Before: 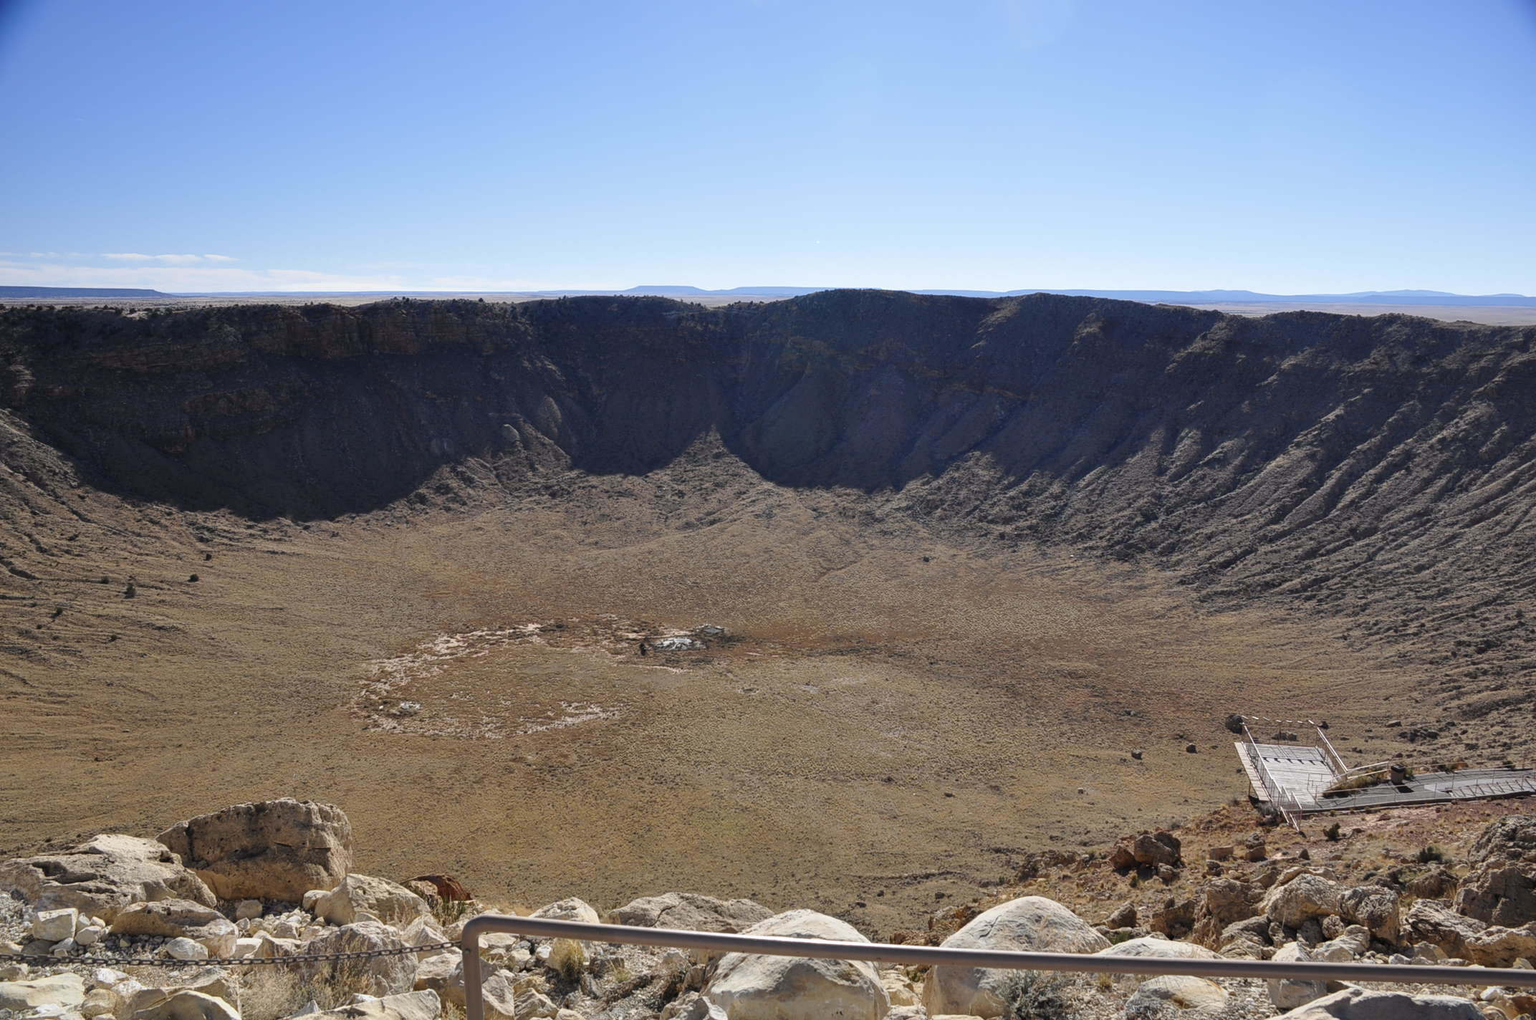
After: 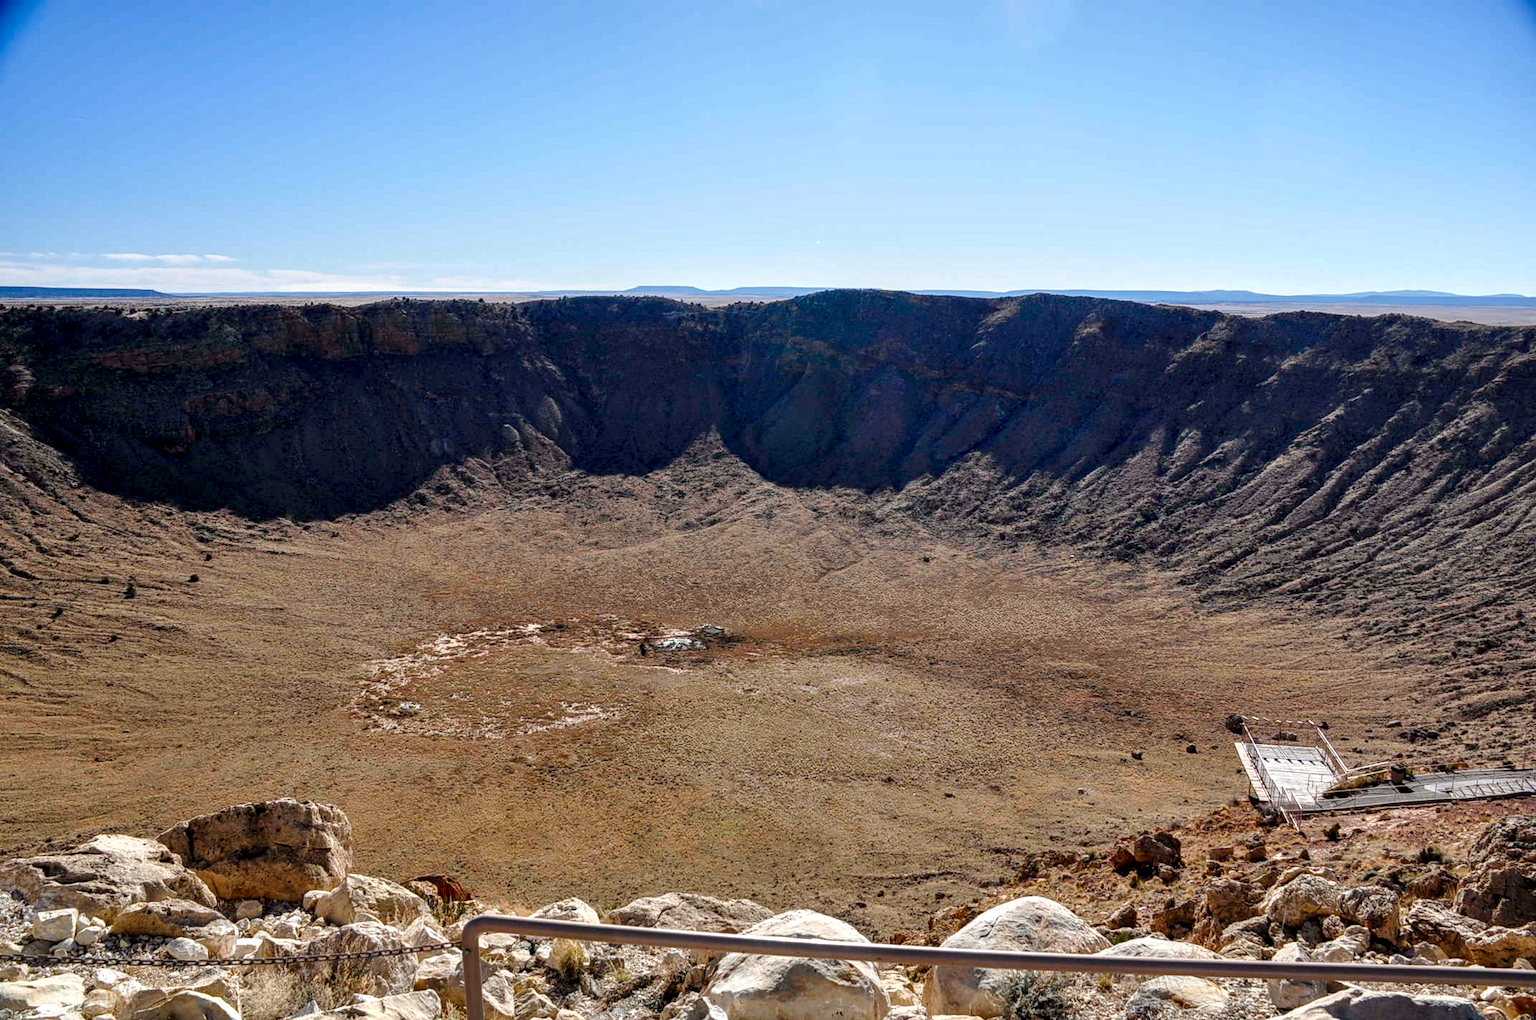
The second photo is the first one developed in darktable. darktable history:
color balance rgb: linear chroma grading › global chroma 15.013%, perceptual saturation grading › global saturation 0.764%, perceptual saturation grading › highlights -25.218%, perceptual saturation grading › shadows 29.905%
local contrast: detail 160%
